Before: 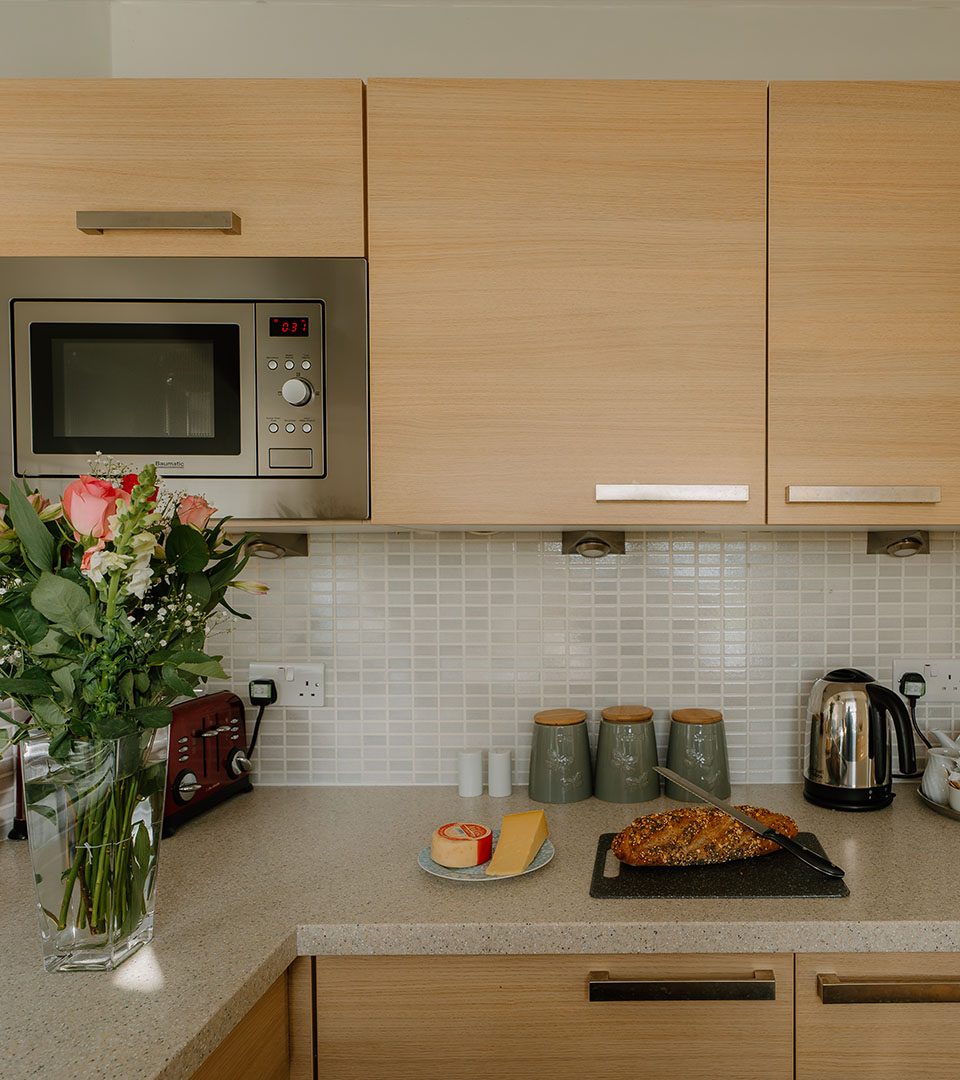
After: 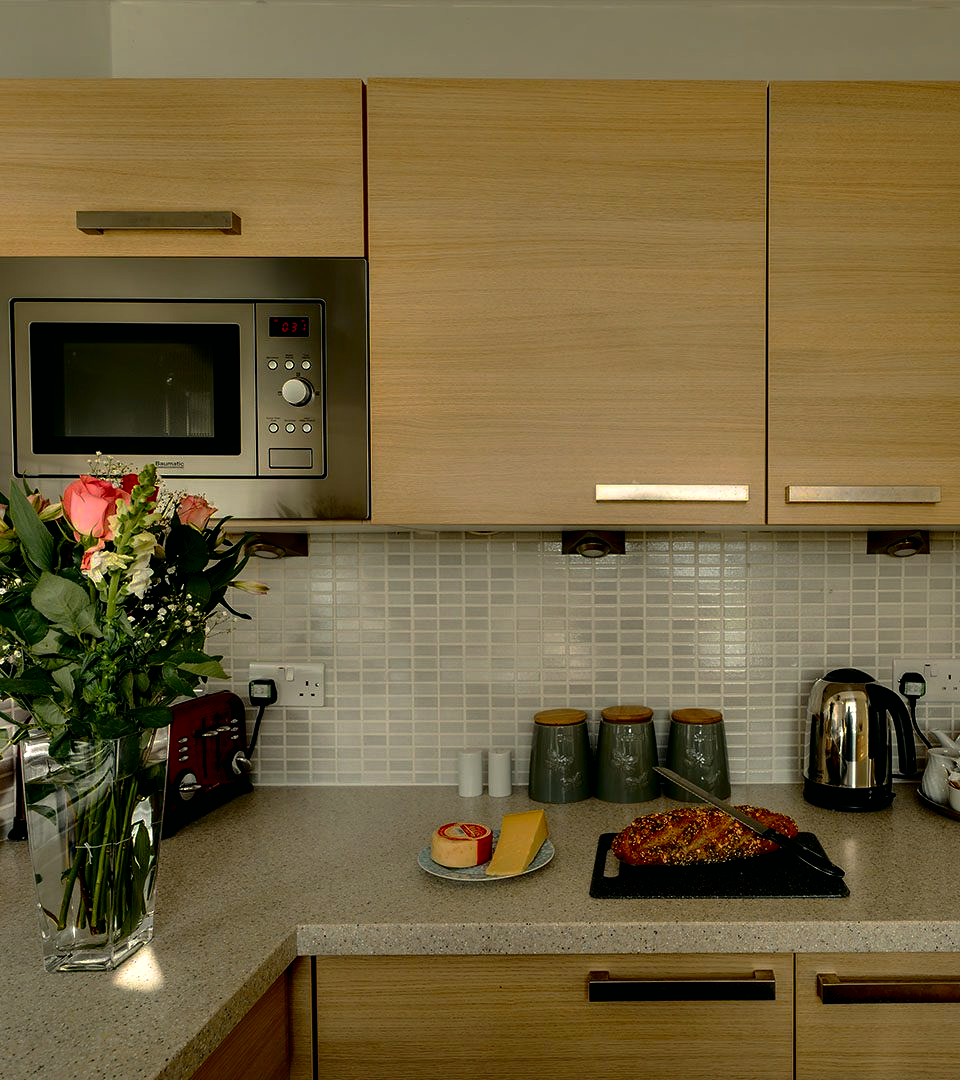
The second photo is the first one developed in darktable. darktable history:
tone curve: curves: ch0 [(0, 0) (0.035, 0.011) (0.133, 0.076) (0.285, 0.265) (0.491, 0.541) (0.617, 0.693) (0.704, 0.77) (0.794, 0.865) (0.895, 0.938) (1, 0.976)]; ch1 [(0, 0) (0.318, 0.278) (0.444, 0.427) (0.502, 0.497) (0.543, 0.547) (0.601, 0.641) (0.746, 0.764) (1, 1)]; ch2 [(0, 0) (0.316, 0.292) (0.381, 0.37) (0.423, 0.448) (0.476, 0.482) (0.502, 0.5) (0.543, 0.547) (0.587, 0.613) (0.642, 0.672) (0.704, 0.727) (0.865, 0.827) (1, 0.951)], color space Lab, independent channels, preserve colors none
color correction: highlights a* 1.43, highlights b* 18.29
base curve: curves: ch0 [(0, 0) (0.826, 0.587) (1, 1)], preserve colors none
contrast equalizer: octaves 7, y [[0.6 ×6], [0.55 ×6], [0 ×6], [0 ×6], [0 ×6]]
